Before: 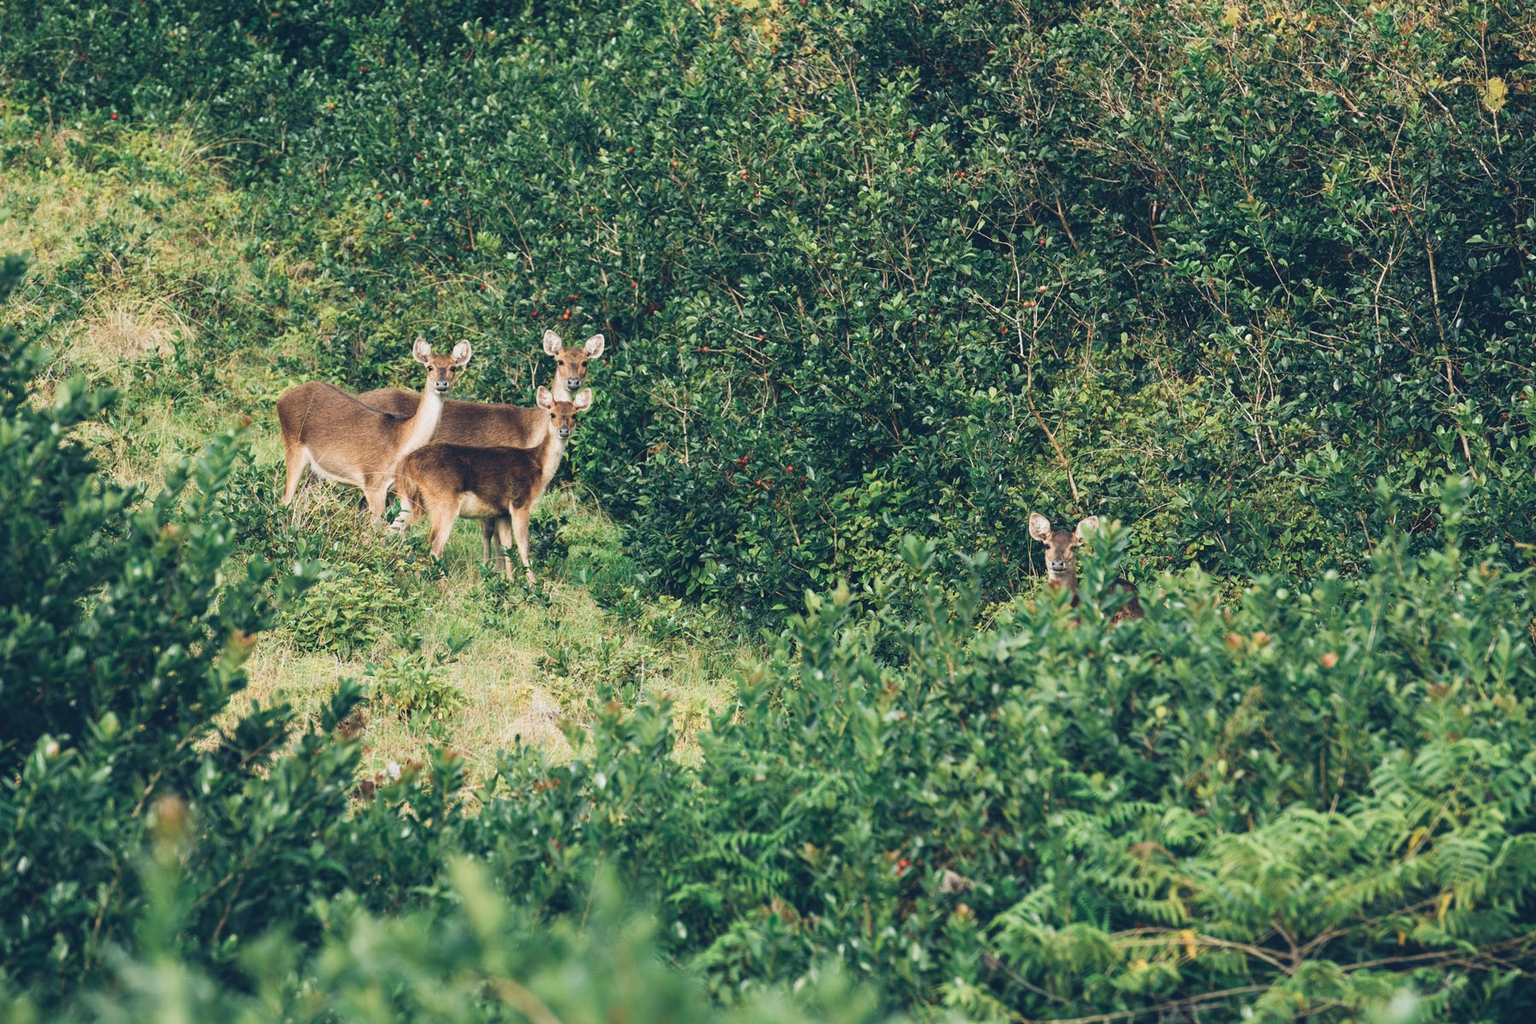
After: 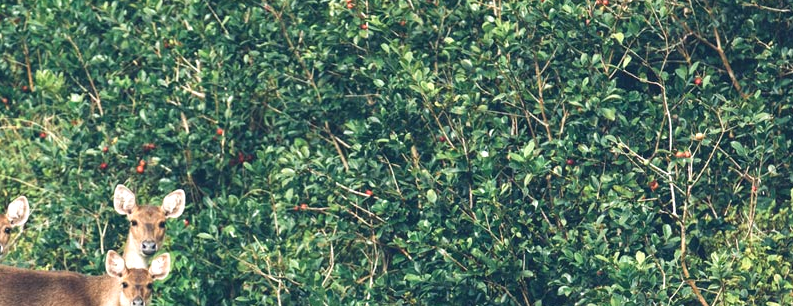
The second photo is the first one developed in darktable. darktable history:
crop: left 29.091%, top 16.879%, right 26.849%, bottom 57.576%
exposure: exposure 0.61 EV, compensate exposure bias true, compensate highlight preservation false
